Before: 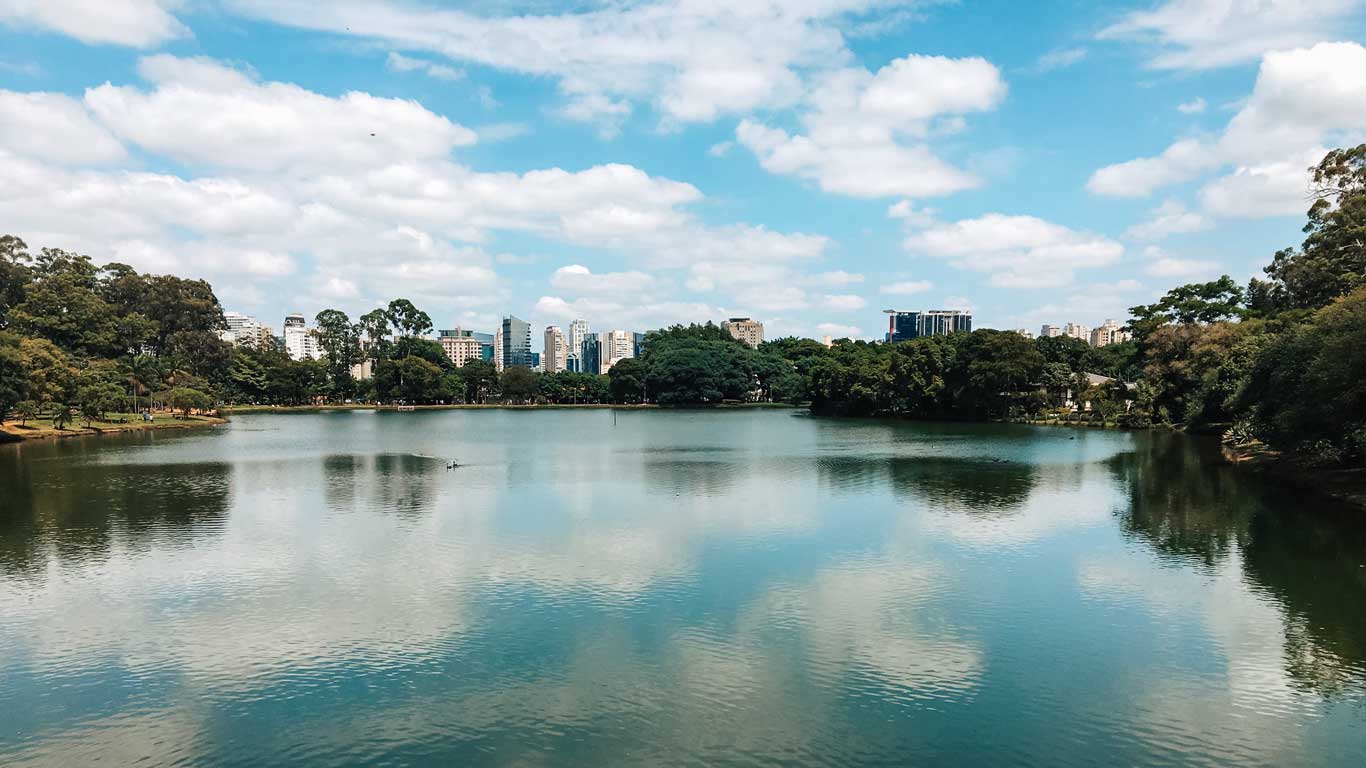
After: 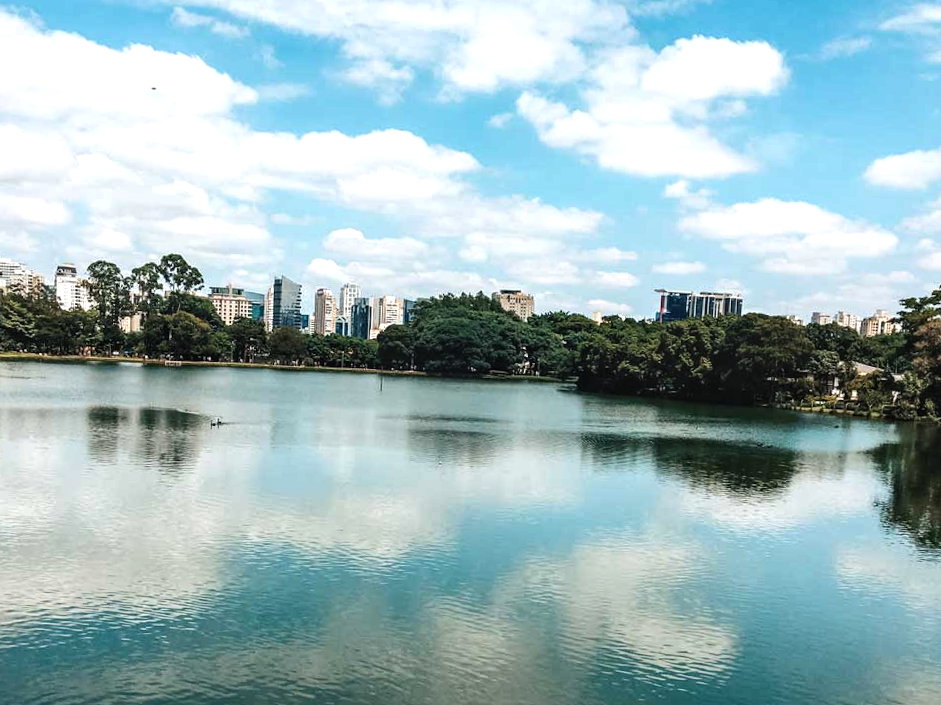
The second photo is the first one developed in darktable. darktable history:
crop and rotate: angle -2.88°, left 14.08%, top 0.023%, right 10.921%, bottom 0.039%
local contrast: on, module defaults
tone equalizer: -8 EV -0.416 EV, -7 EV -0.365 EV, -6 EV -0.327 EV, -5 EV -0.207 EV, -3 EV 0.229 EV, -2 EV 0.35 EV, -1 EV 0.37 EV, +0 EV 0.428 EV, edges refinement/feathering 500, mask exposure compensation -1.57 EV, preserve details no
